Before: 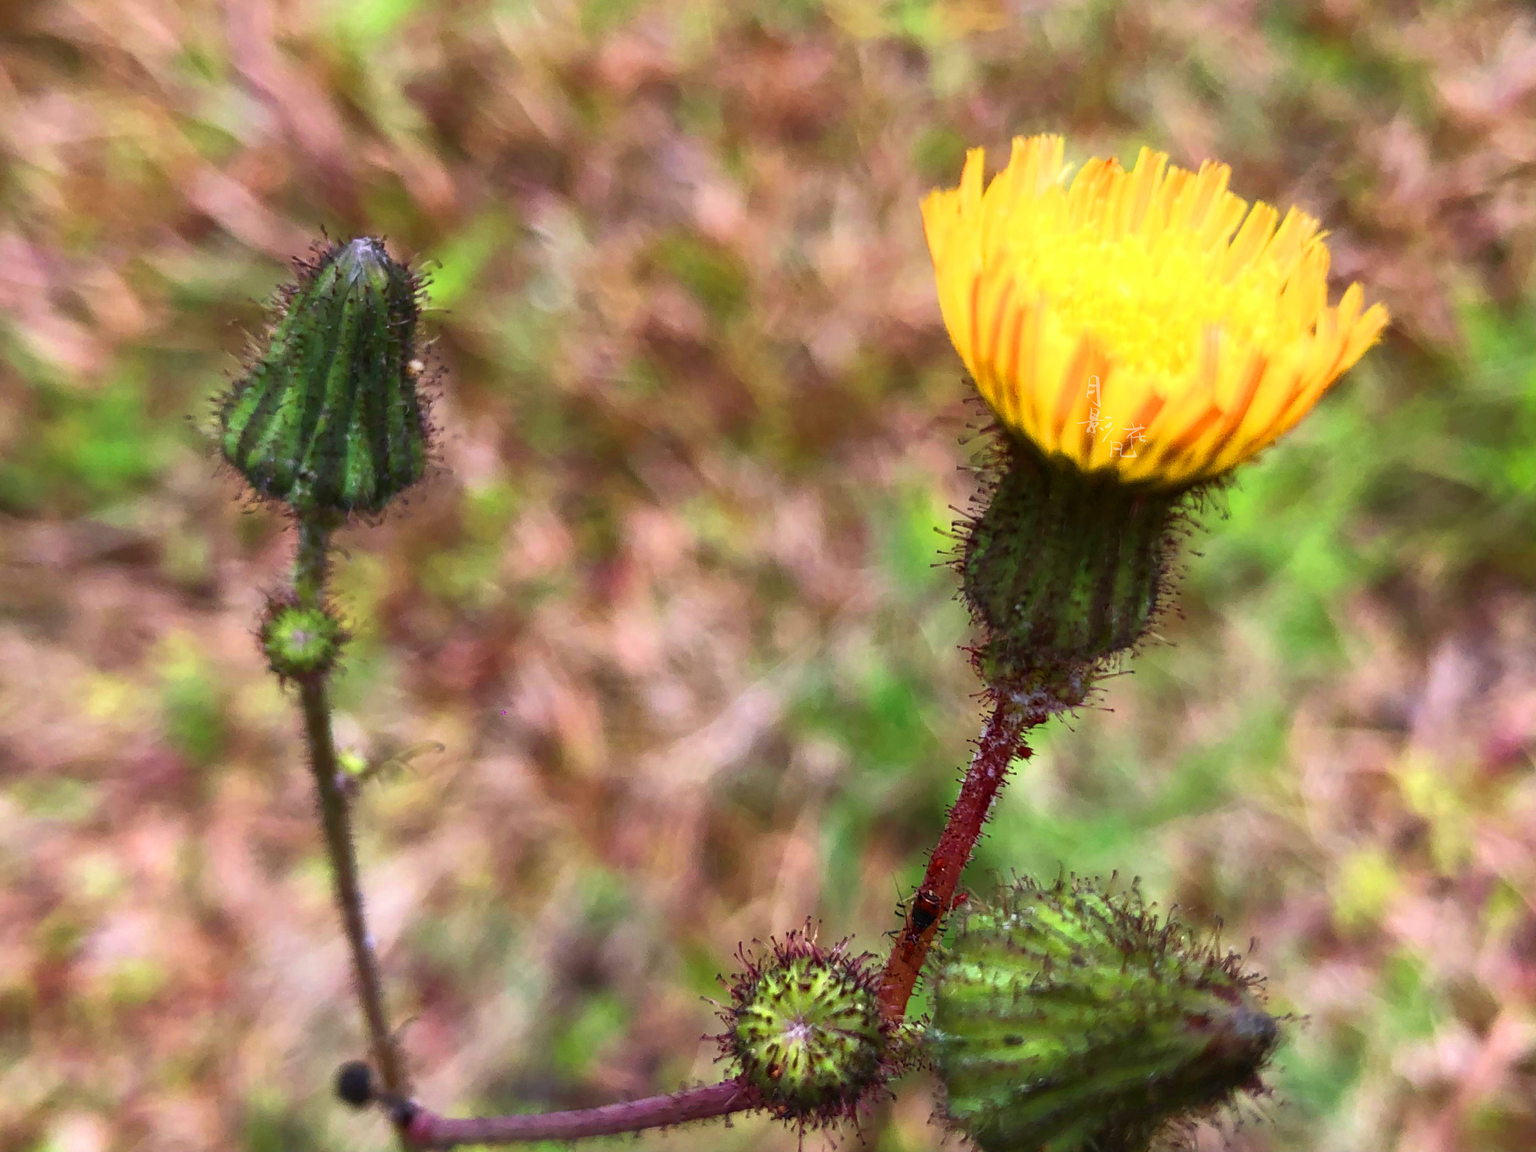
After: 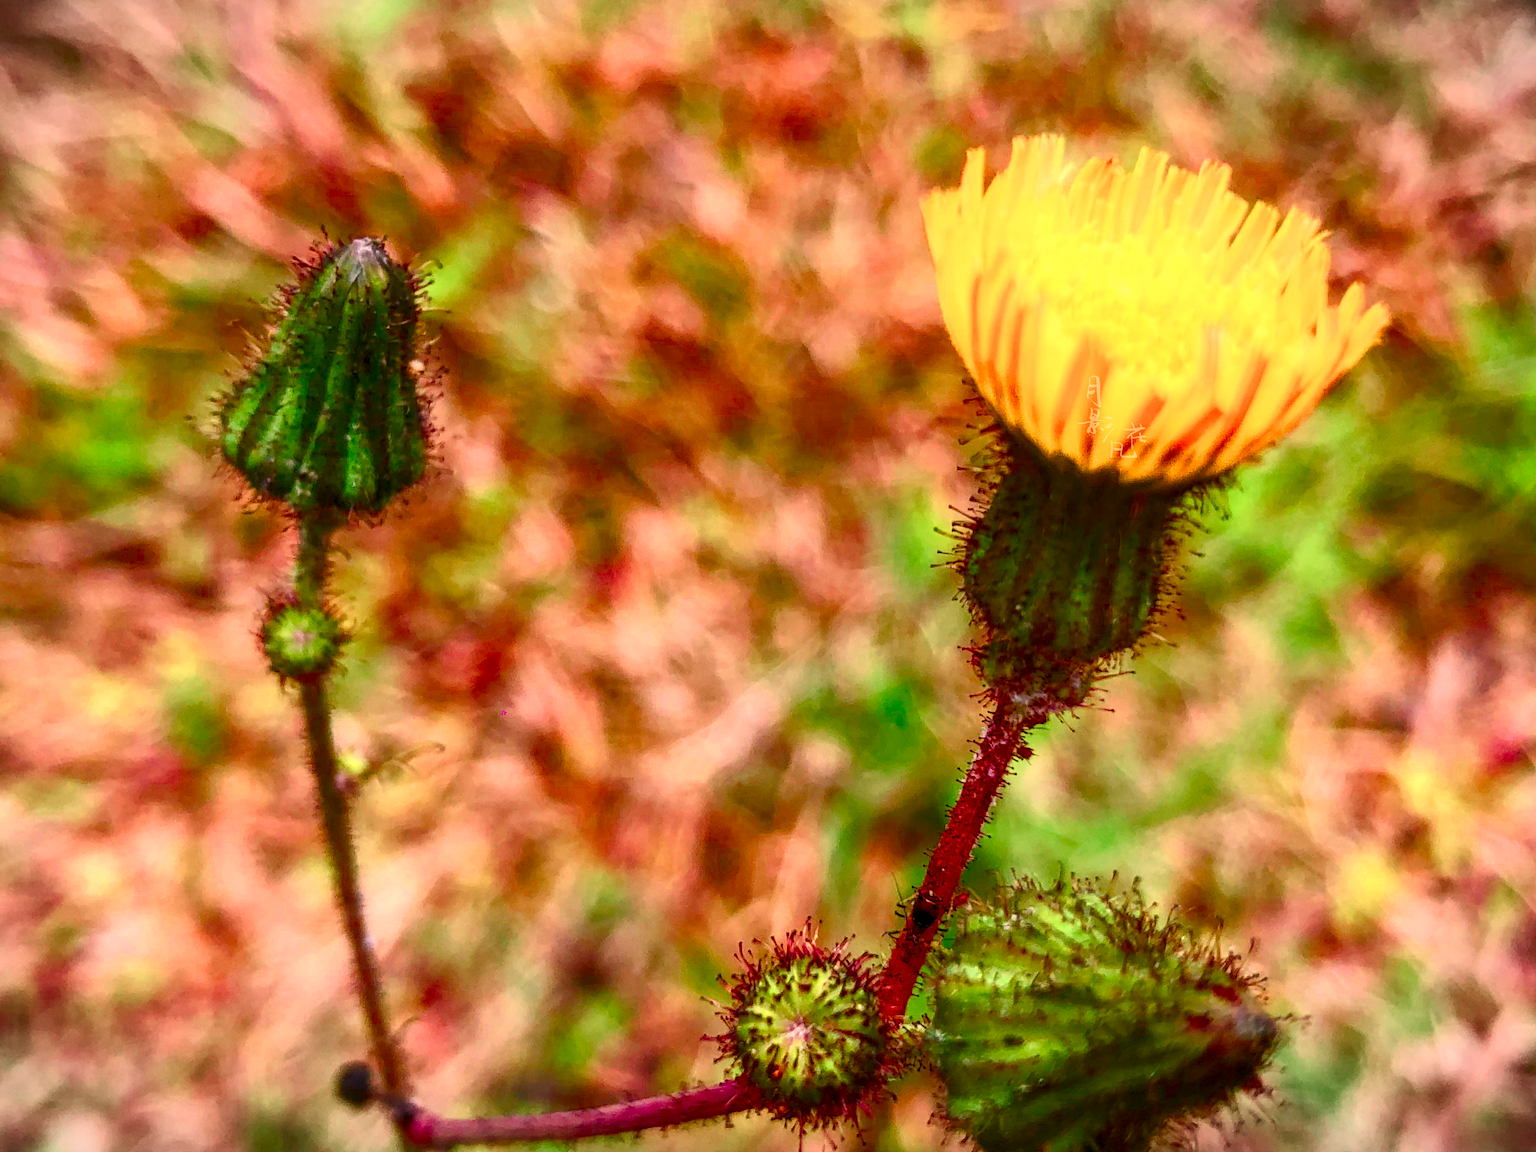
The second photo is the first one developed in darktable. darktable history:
white balance: red 1.123, blue 0.83
contrast brightness saturation: contrast 0.16, saturation 0.32
color balance rgb: shadows lift › chroma 1%, shadows lift › hue 113°, highlights gain › chroma 0.2%, highlights gain › hue 333°, perceptual saturation grading › global saturation 20%, perceptual saturation grading › highlights -50%, perceptual saturation grading › shadows 25%, contrast -10%
vignetting: fall-off start 100%, brightness -0.282, width/height ratio 1.31
local contrast: detail 130%
